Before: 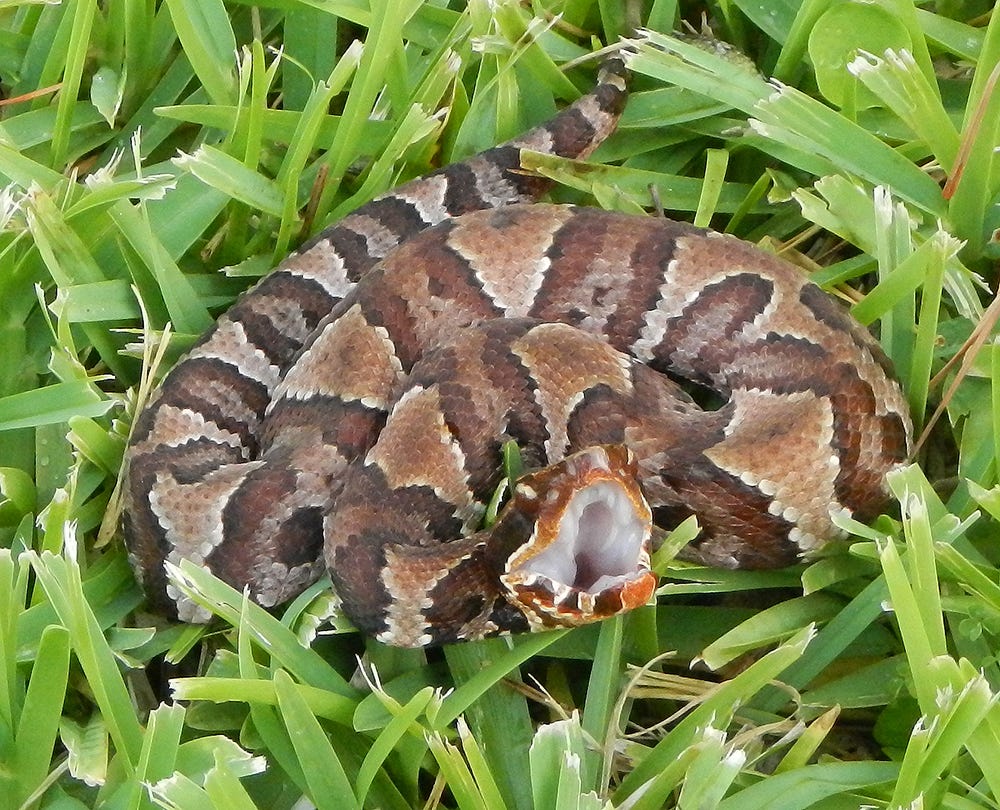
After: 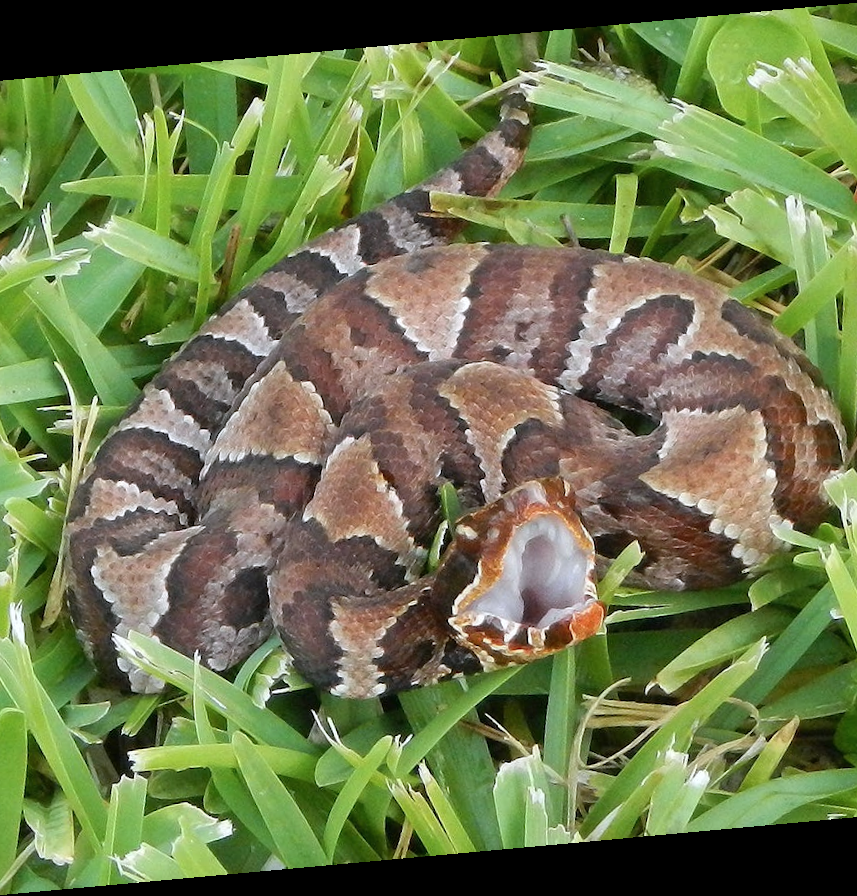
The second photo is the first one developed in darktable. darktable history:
crop and rotate: left 9.597%, right 10.195%
rotate and perspective: rotation -5.2°, automatic cropping off
color correction: highlights a* -0.137, highlights b* -5.91, shadows a* -0.137, shadows b* -0.137
